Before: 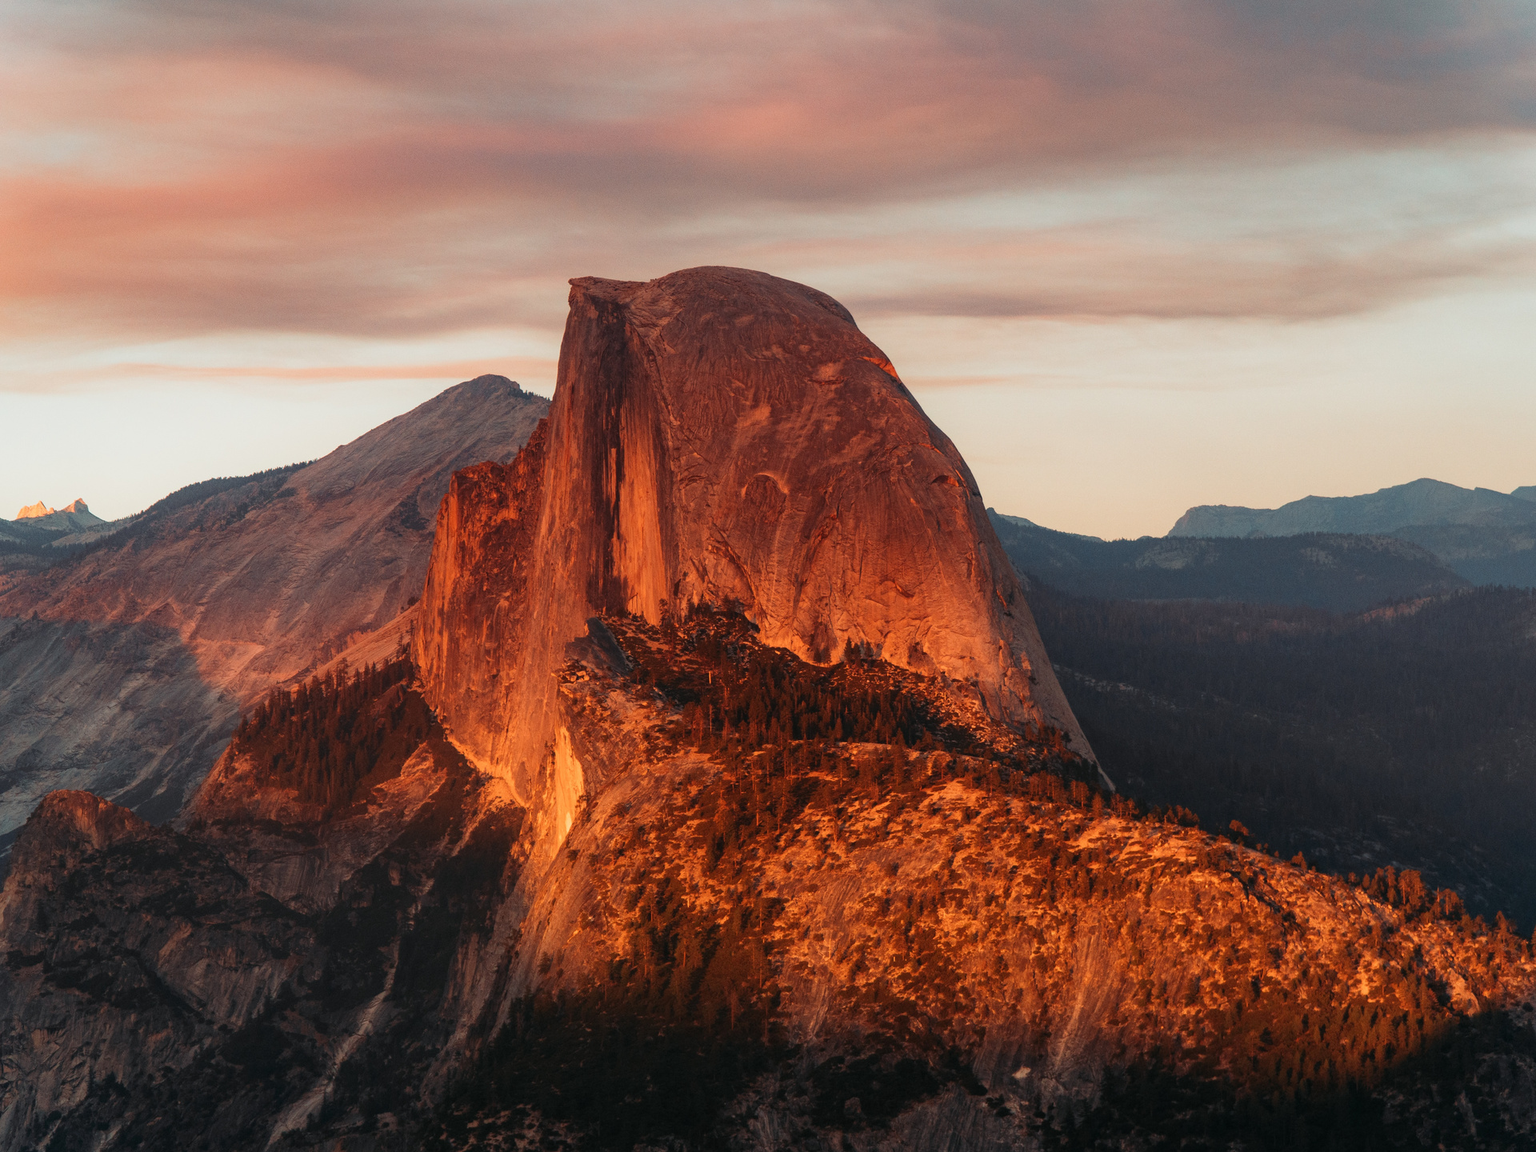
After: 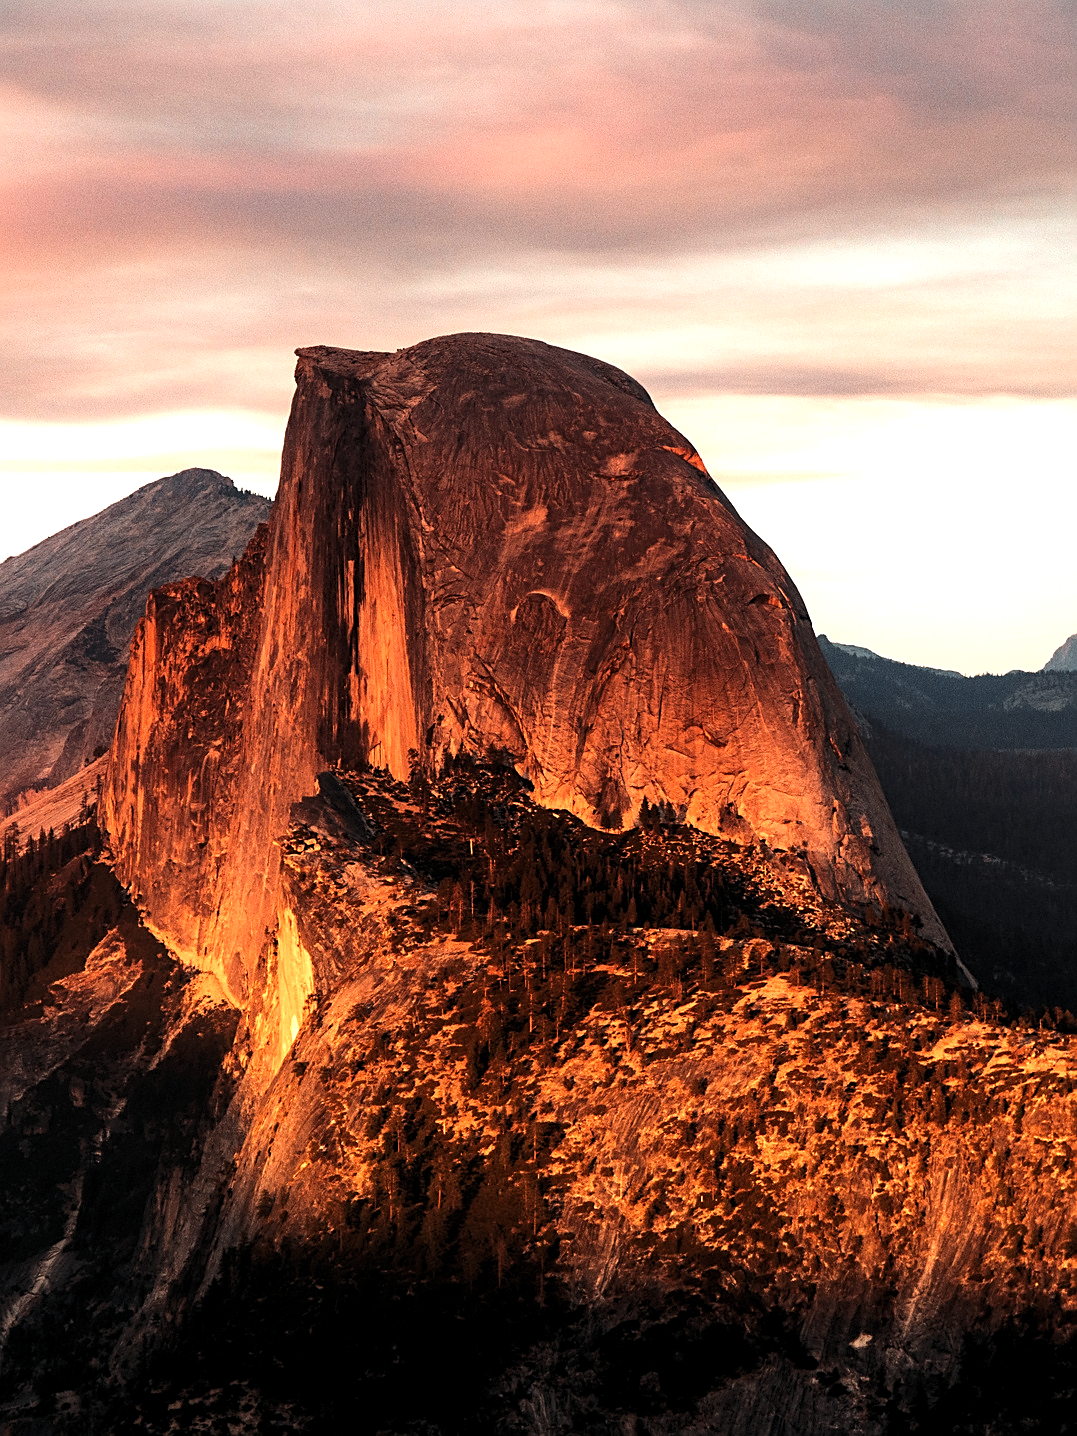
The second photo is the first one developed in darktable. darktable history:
sharpen: on, module defaults
levels: levels [0.031, 0.5, 0.969]
crop: left 21.674%, right 22.086%
tone equalizer: -8 EV -1.08 EV, -7 EV -1.01 EV, -6 EV -0.867 EV, -5 EV -0.578 EV, -3 EV 0.578 EV, -2 EV 0.867 EV, -1 EV 1.01 EV, +0 EV 1.08 EV, edges refinement/feathering 500, mask exposure compensation -1.57 EV, preserve details no
